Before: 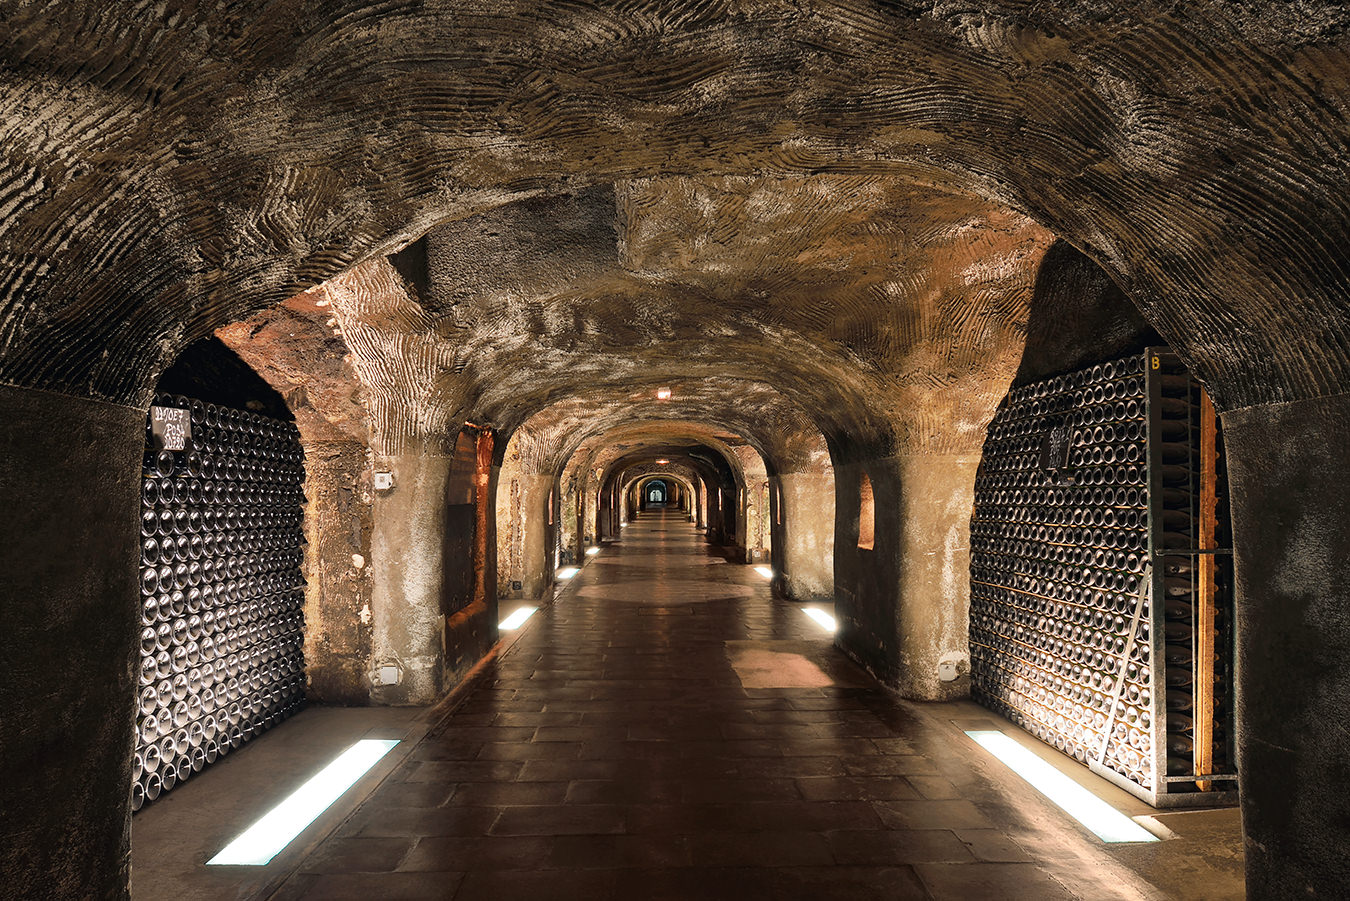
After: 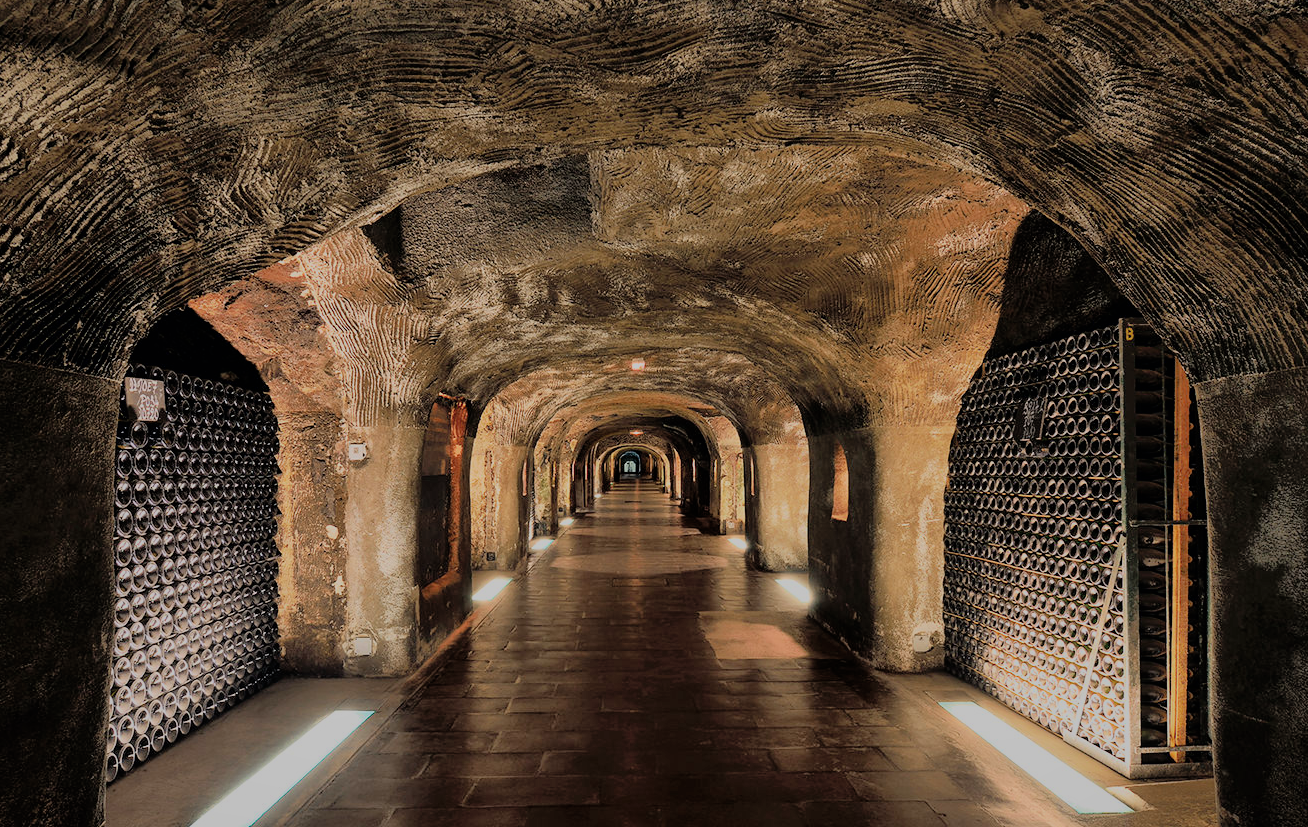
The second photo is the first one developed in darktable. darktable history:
shadows and highlights: on, module defaults
filmic rgb: black relative exposure -7.15 EV, white relative exposure 5.36 EV, hardness 3.02, color science v6 (2022)
velvia: strength 17%
crop: left 1.964%, top 3.251%, right 1.122%, bottom 4.933%
